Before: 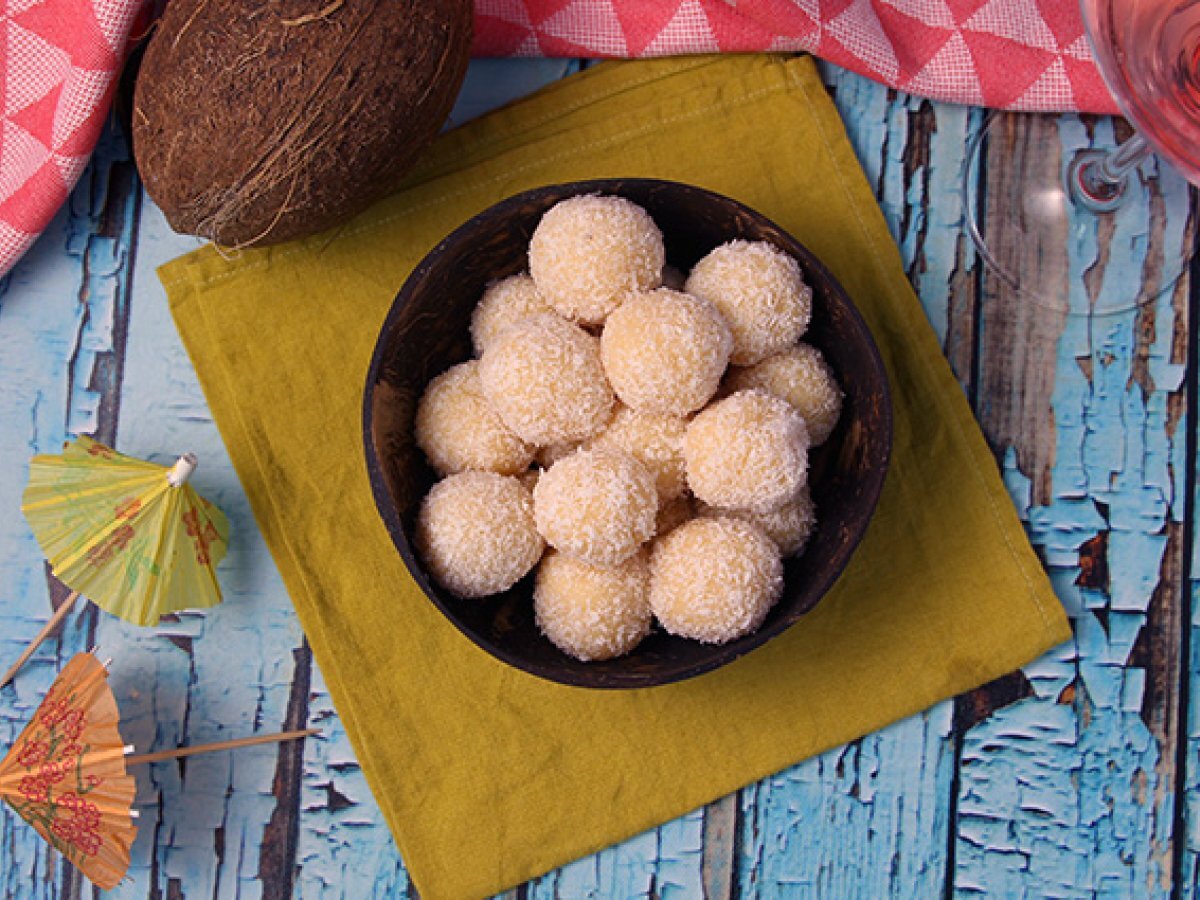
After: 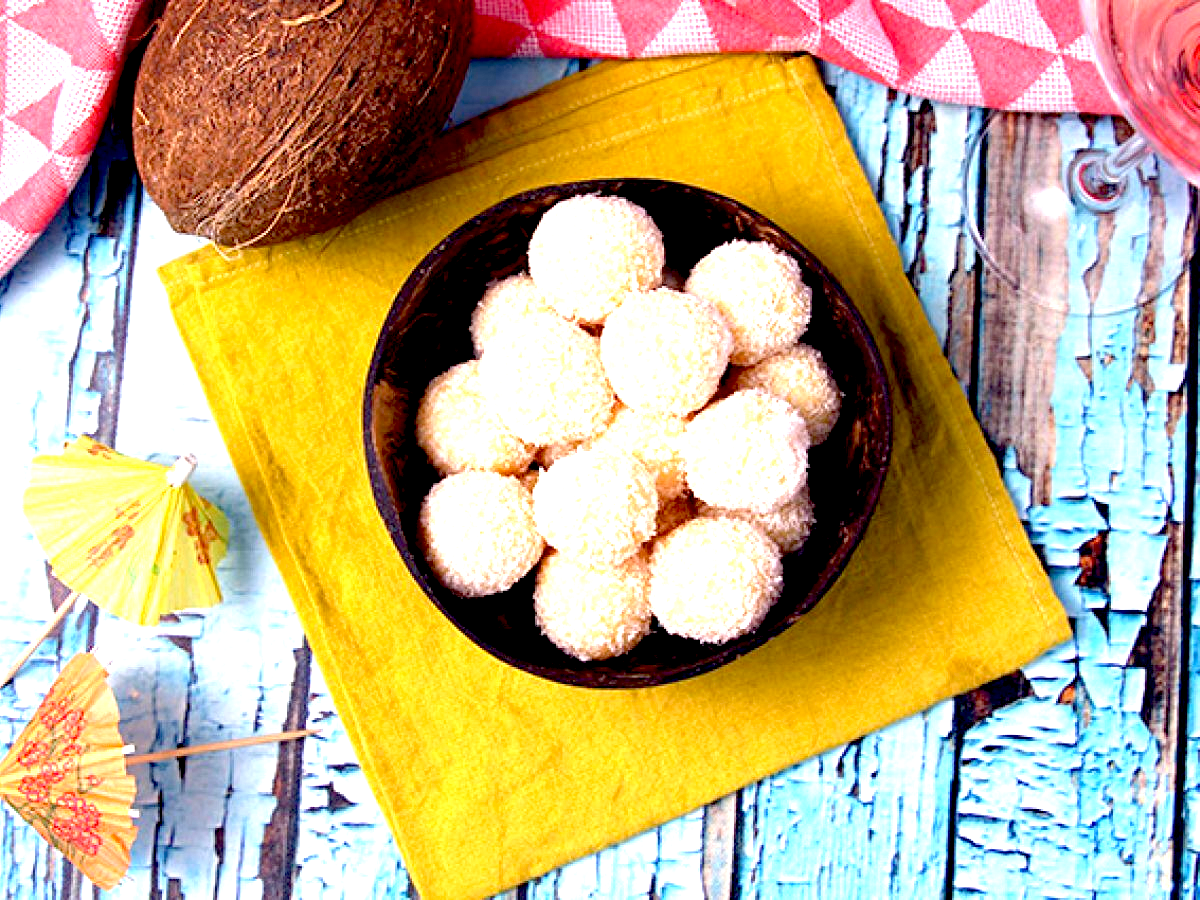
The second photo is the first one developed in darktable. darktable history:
exposure: black level correction 0.014, exposure 1.79 EV, compensate highlight preservation false
